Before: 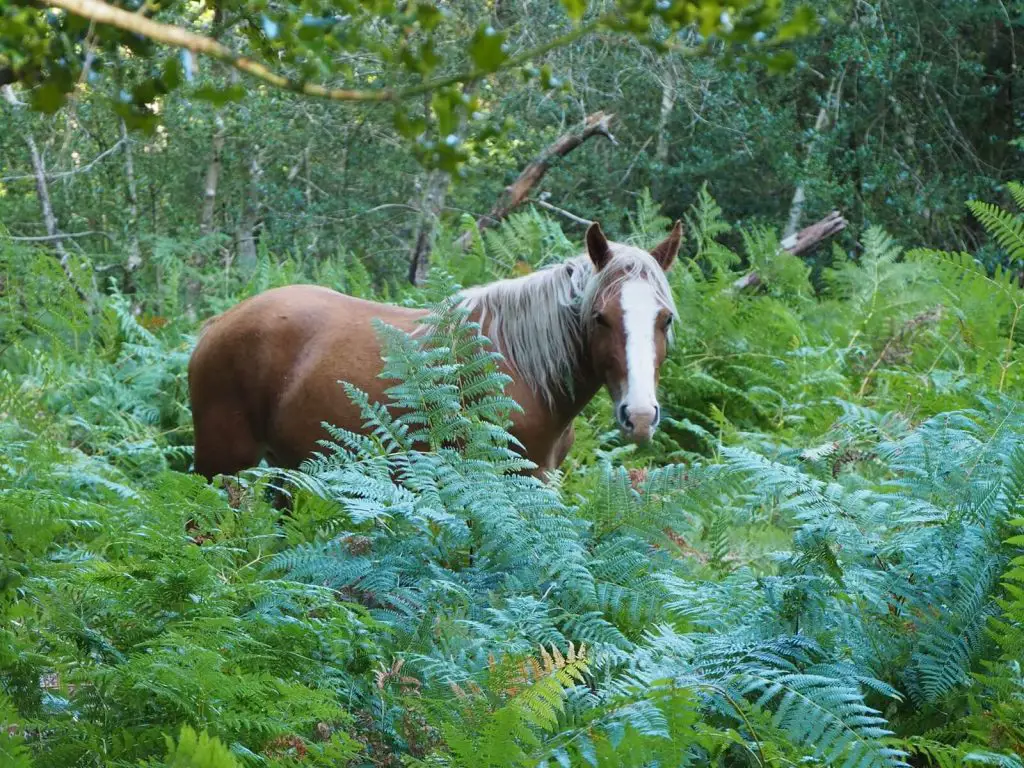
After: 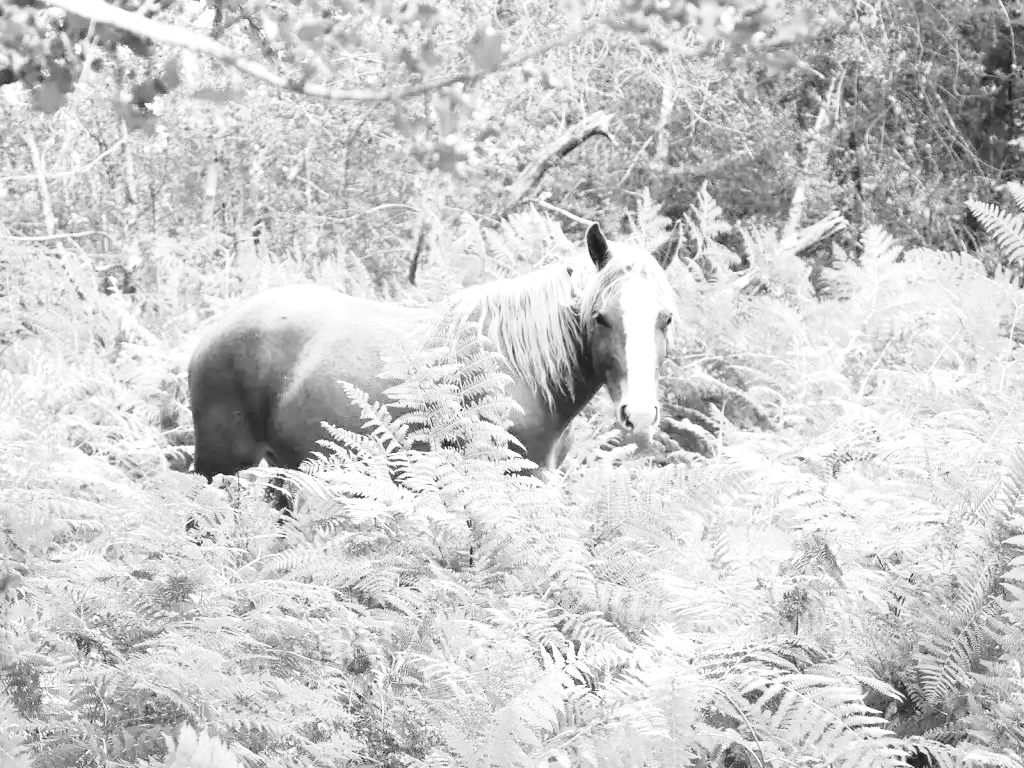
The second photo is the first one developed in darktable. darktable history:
exposure: black level correction 0, exposure 1.4 EV, compensate highlight preservation false
monochrome: a 32, b 64, size 2.3
base curve: curves: ch0 [(0, 0) (0.028, 0.03) (0.121, 0.232) (0.46, 0.748) (0.859, 0.968) (1, 1)], preserve colors none
